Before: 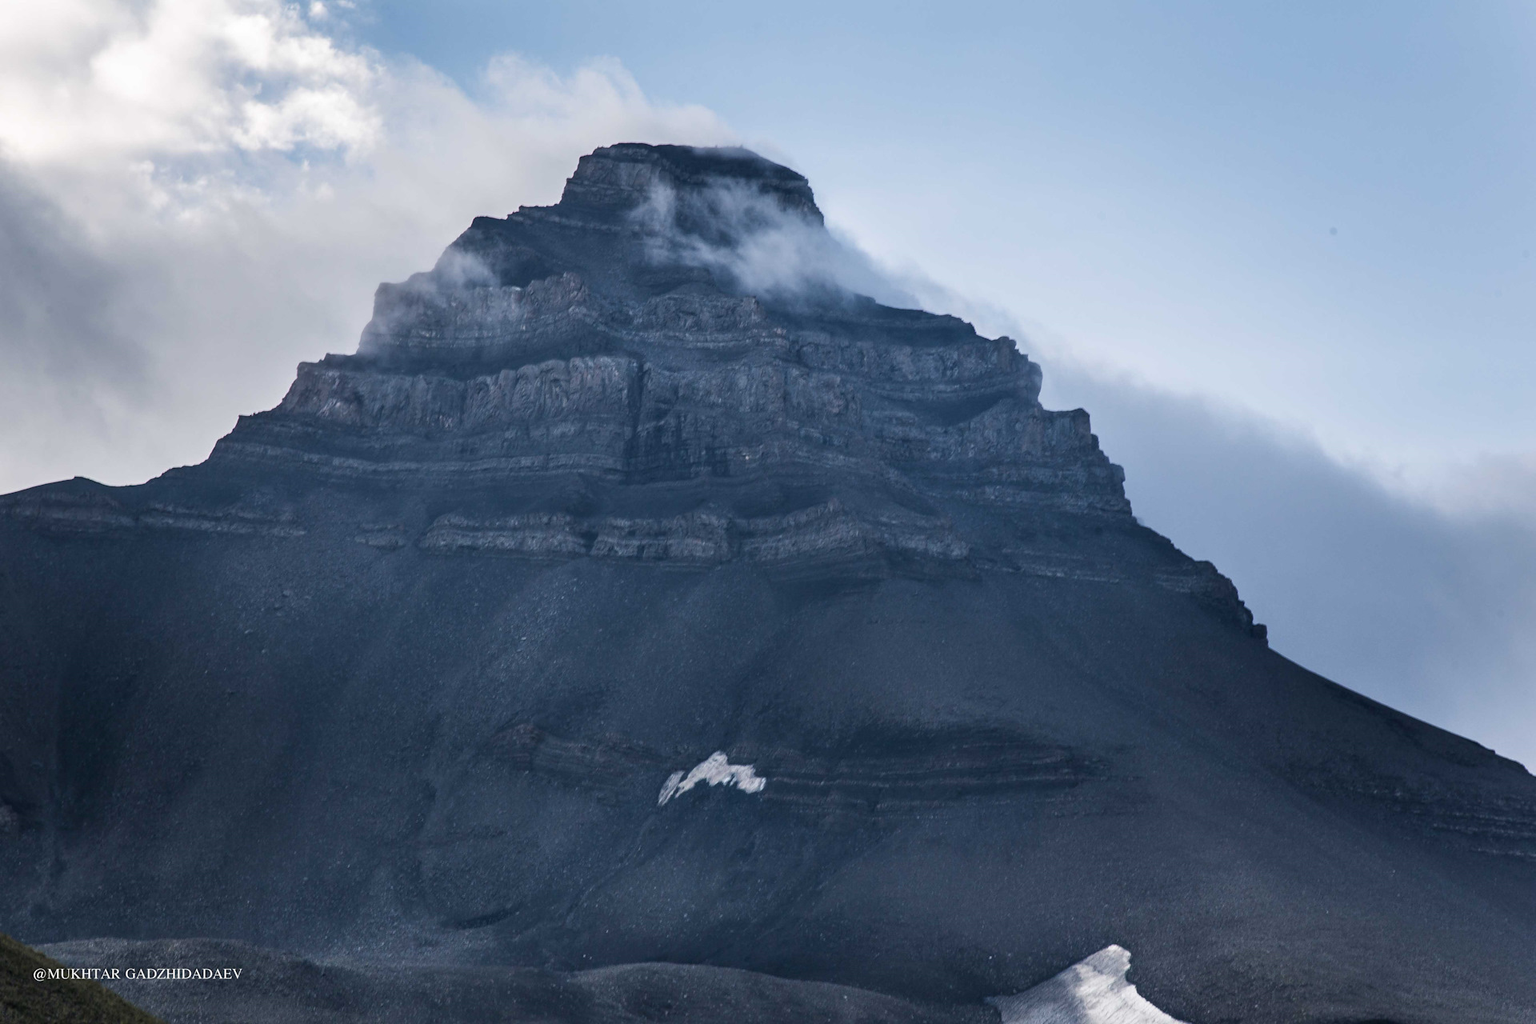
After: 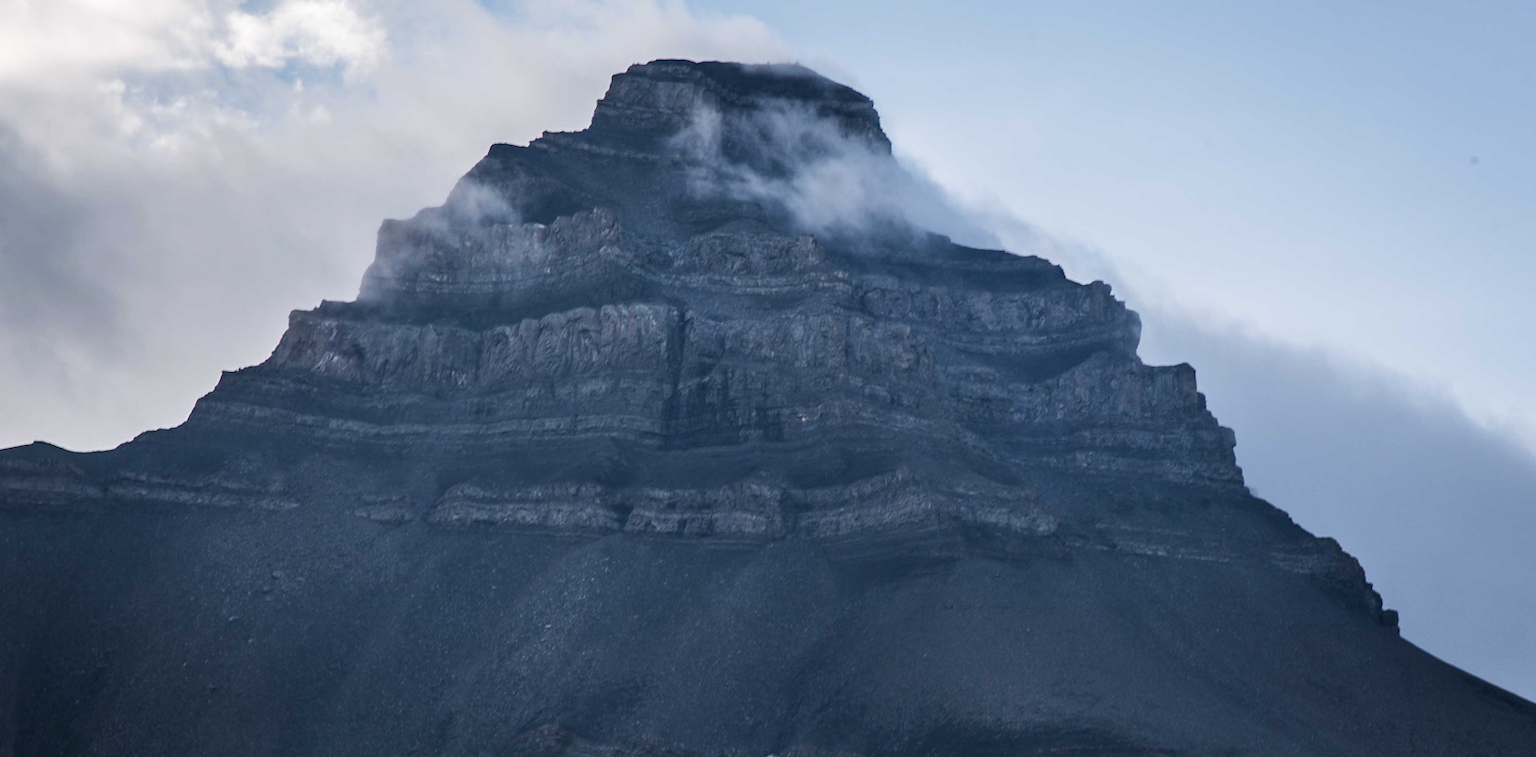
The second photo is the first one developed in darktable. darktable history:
crop: left 2.917%, top 8.955%, right 9.68%, bottom 26.282%
